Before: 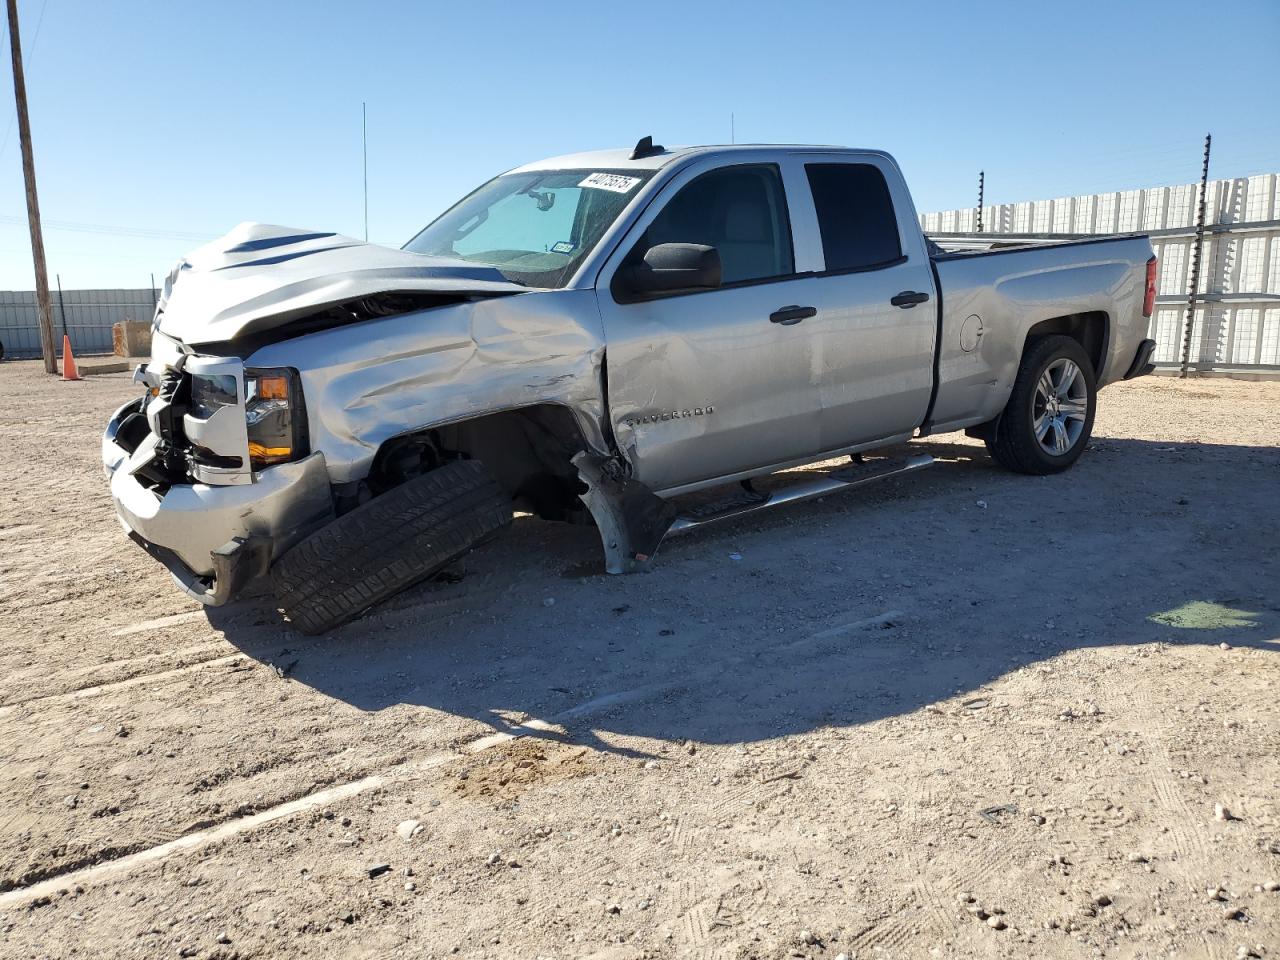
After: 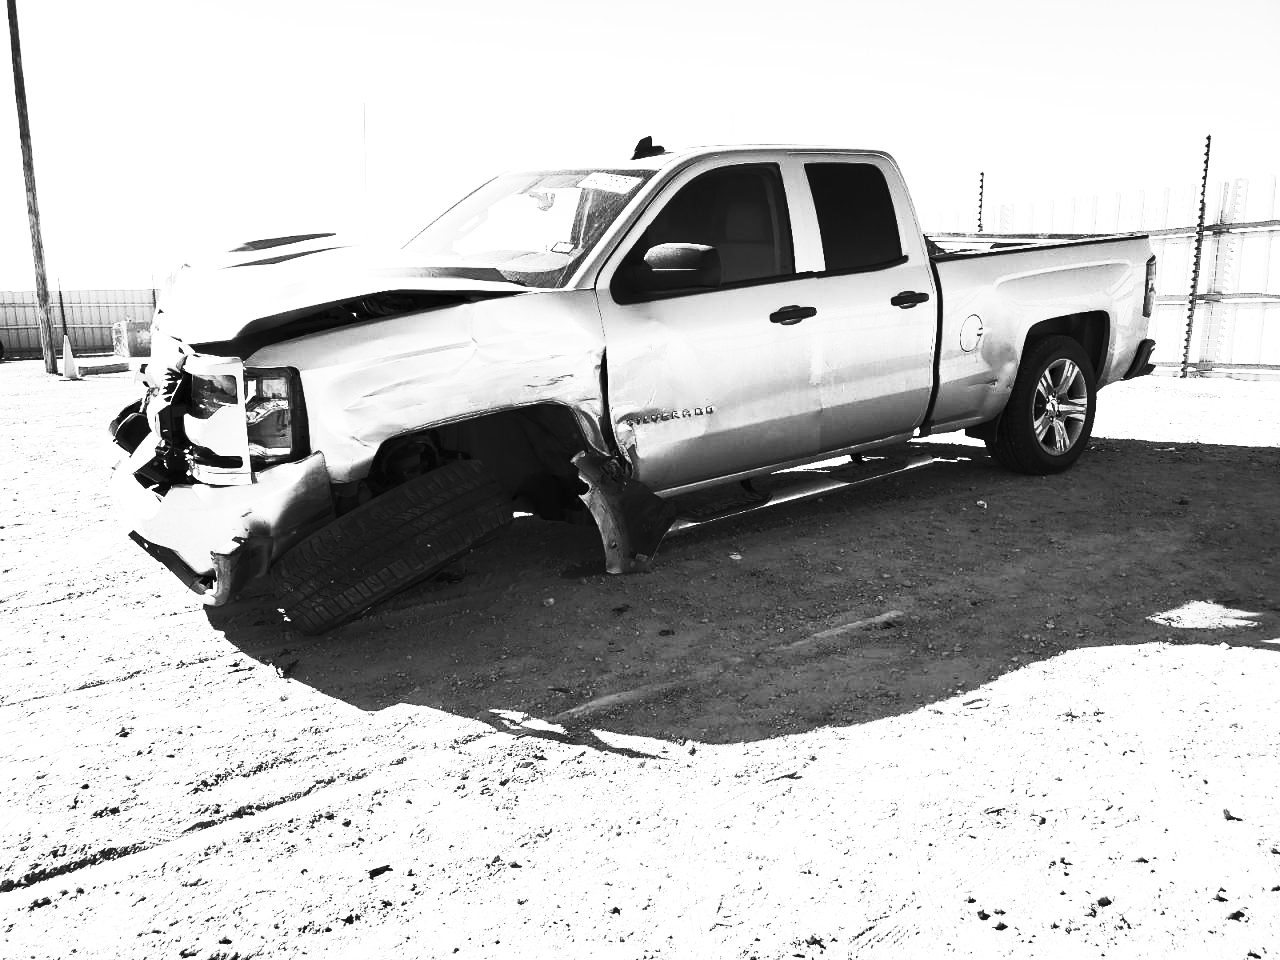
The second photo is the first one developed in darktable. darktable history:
tone equalizer: -8 EV -1.08 EV, -7 EV -1.01 EV, -6 EV -0.867 EV, -5 EV -0.578 EV, -3 EV 0.578 EV, -2 EV 0.867 EV, -1 EV 1.01 EV, +0 EV 1.08 EV, edges refinement/feathering 500, mask exposure compensation -1.57 EV, preserve details no
contrast brightness saturation: contrast 0.53, brightness 0.47, saturation -1
